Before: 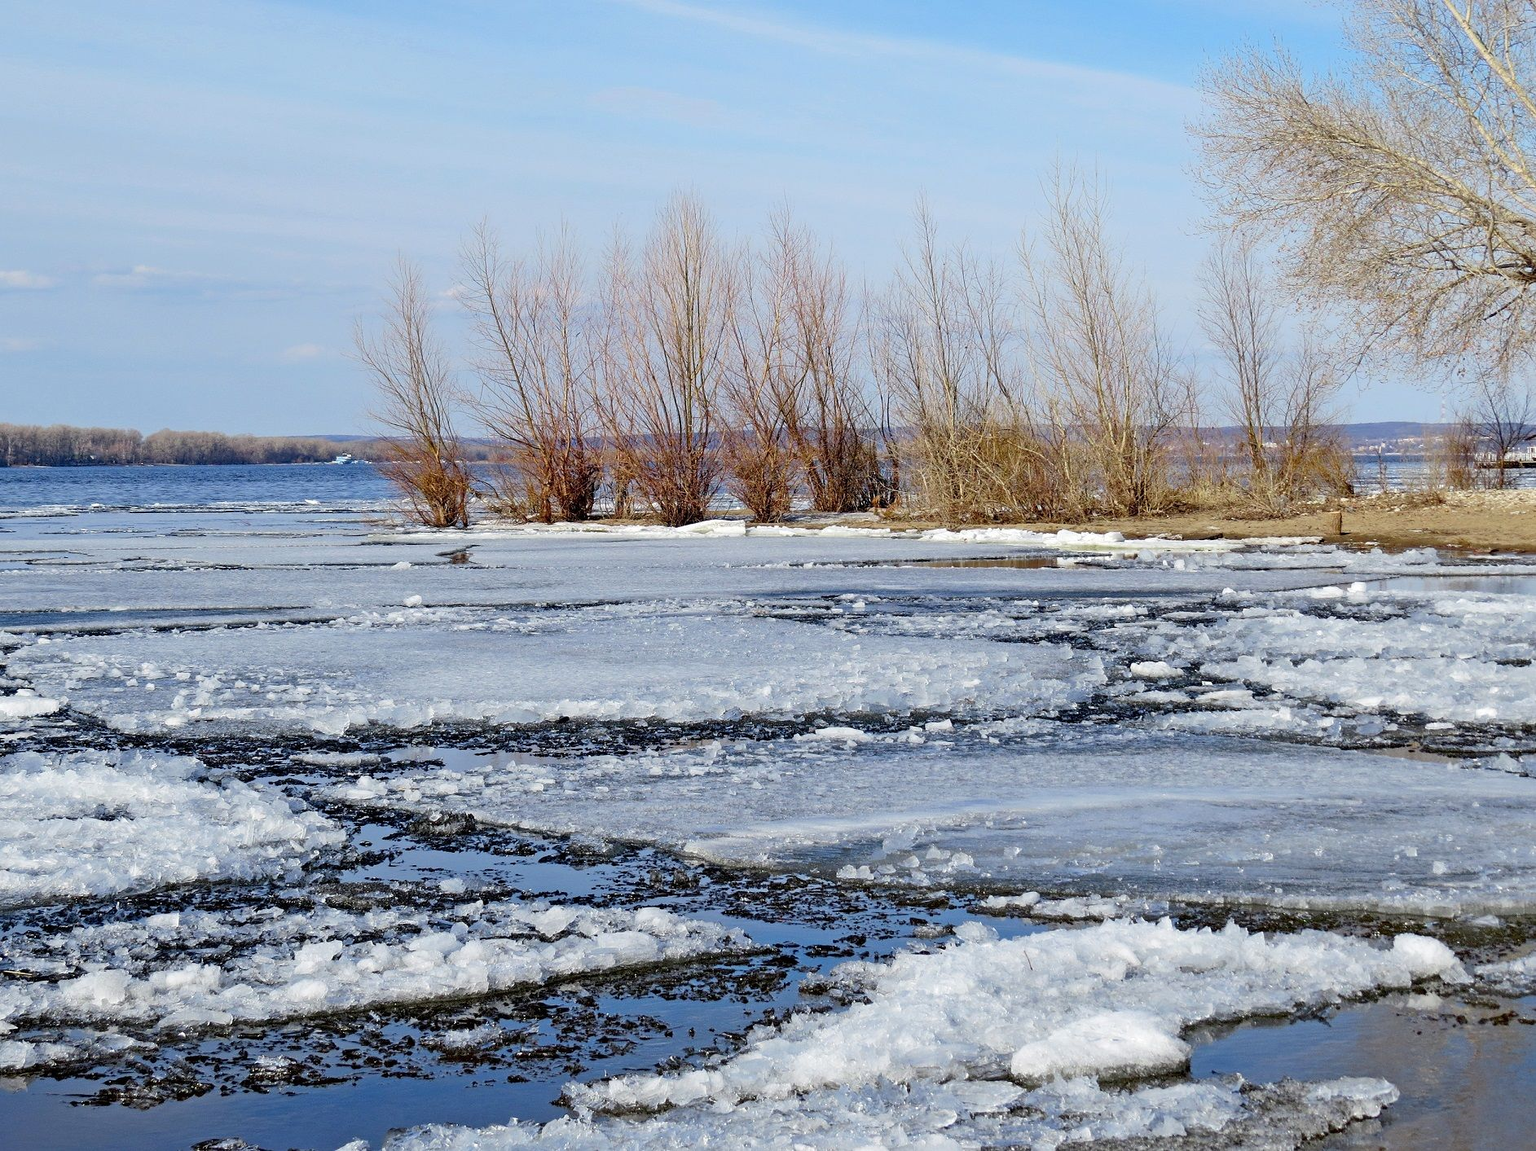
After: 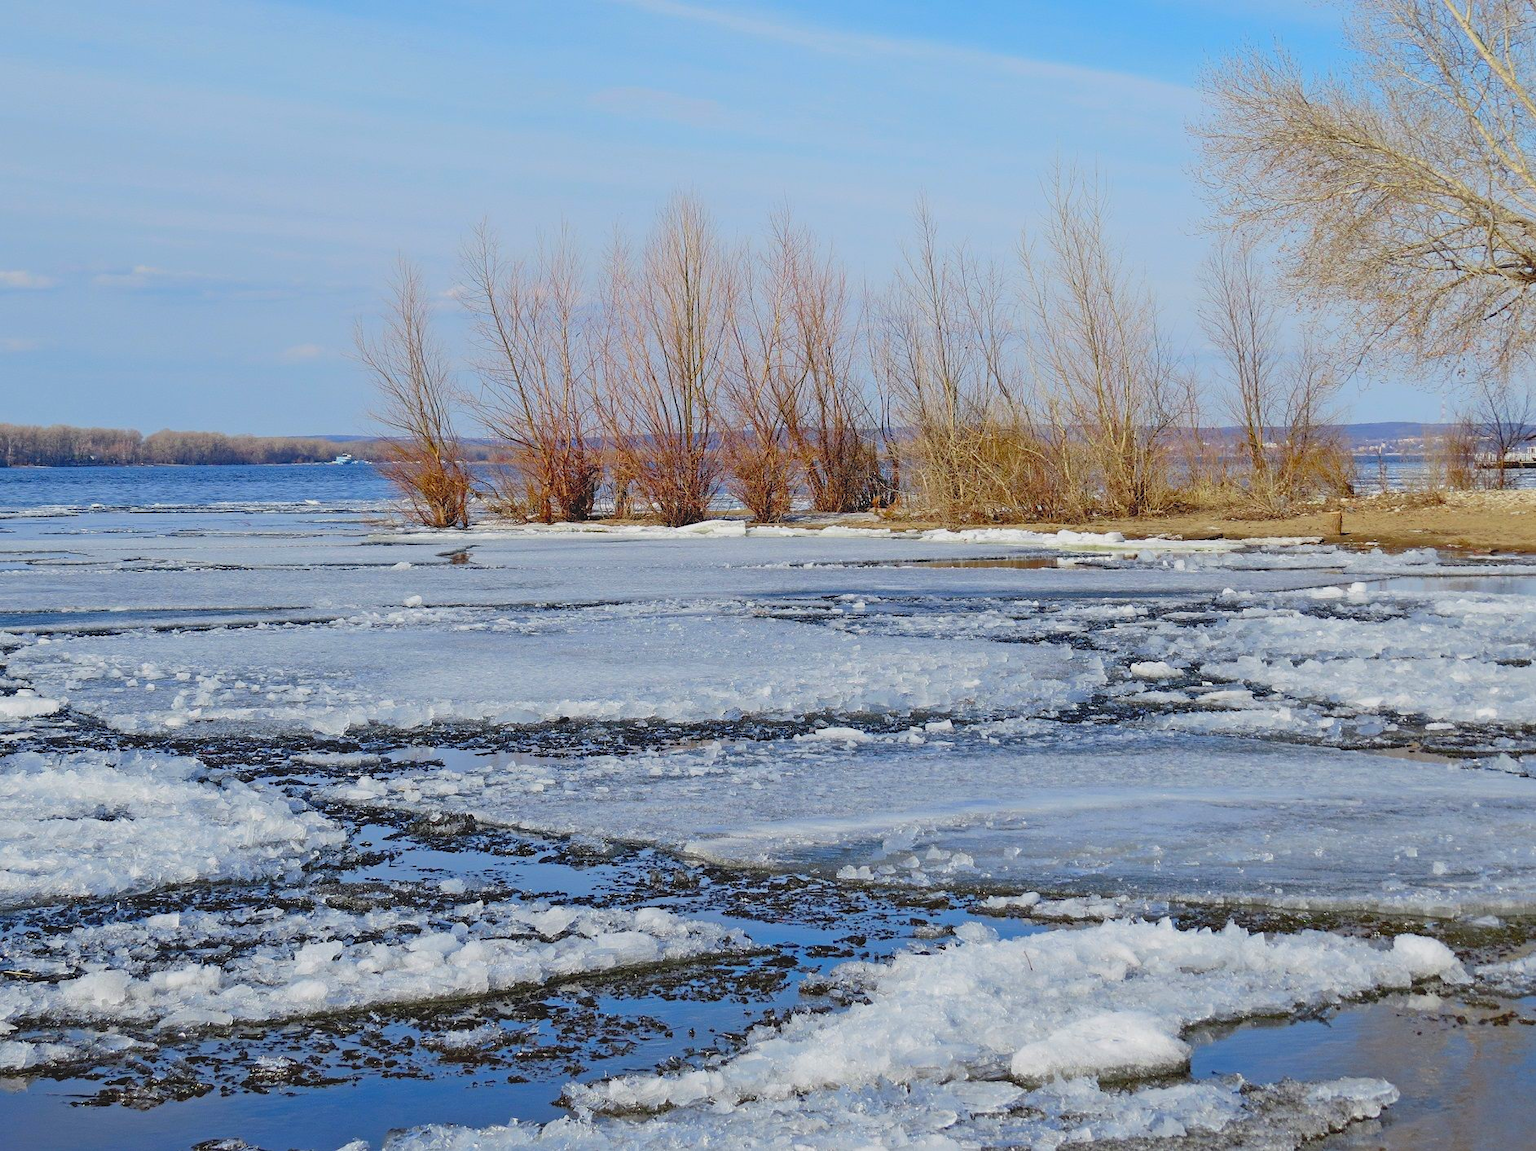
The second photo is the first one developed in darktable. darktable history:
contrast brightness saturation: contrast -0.194, saturation 0.186
